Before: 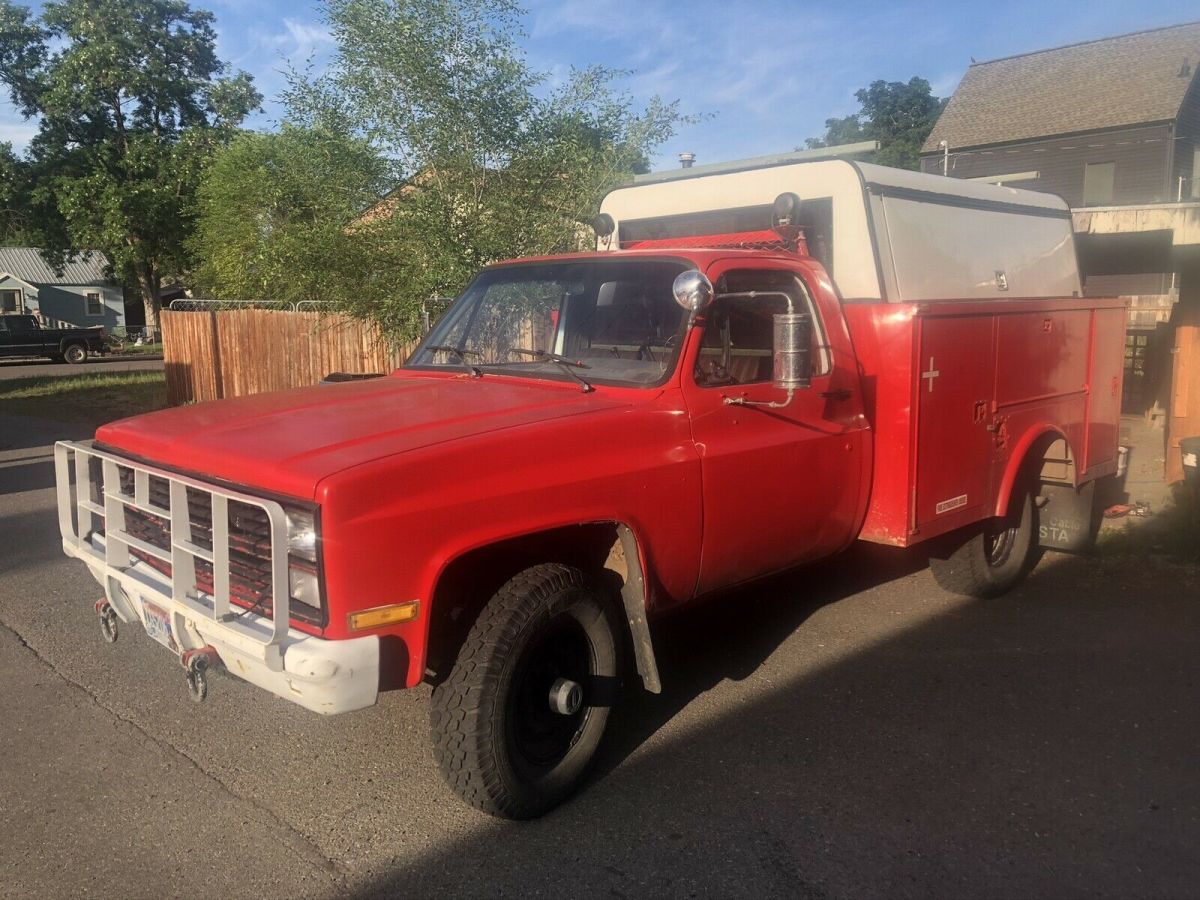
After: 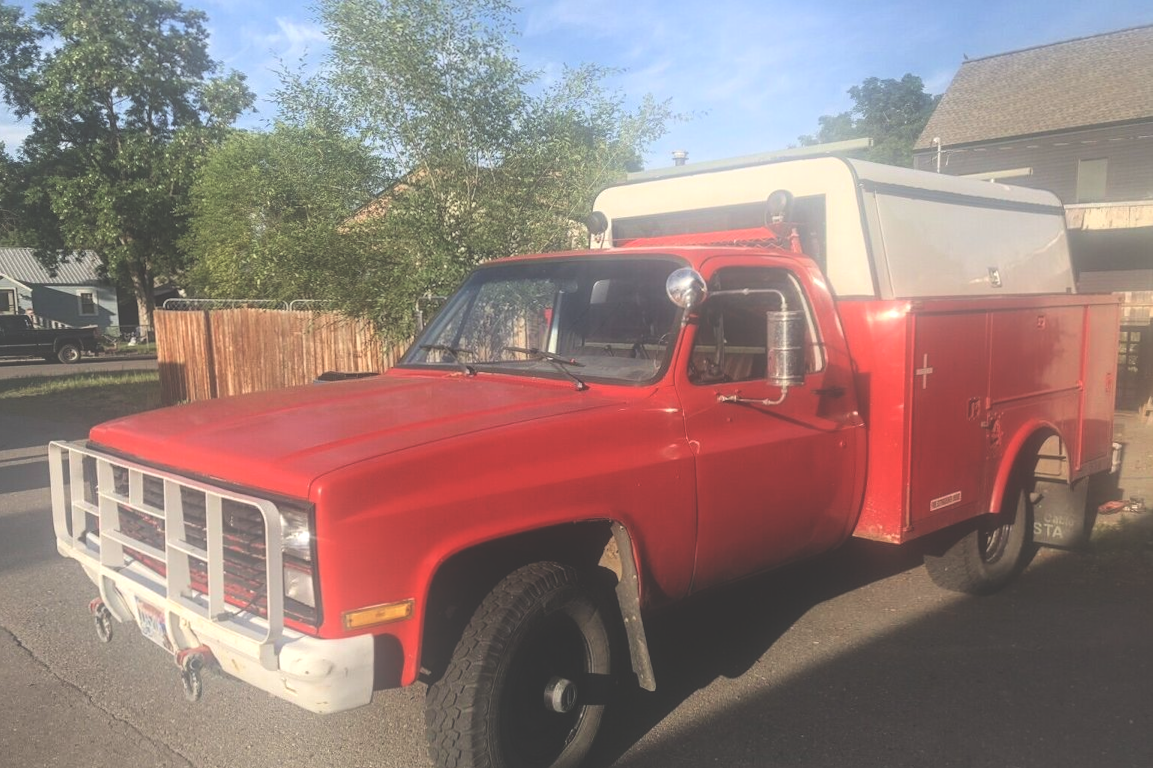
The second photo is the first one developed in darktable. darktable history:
local contrast: on, module defaults
crop and rotate: angle 0.2°, left 0.275%, right 3.127%, bottom 14.18%
exposure: black level correction -0.041, exposure 0.064 EV, compensate highlight preservation false
bloom: on, module defaults
